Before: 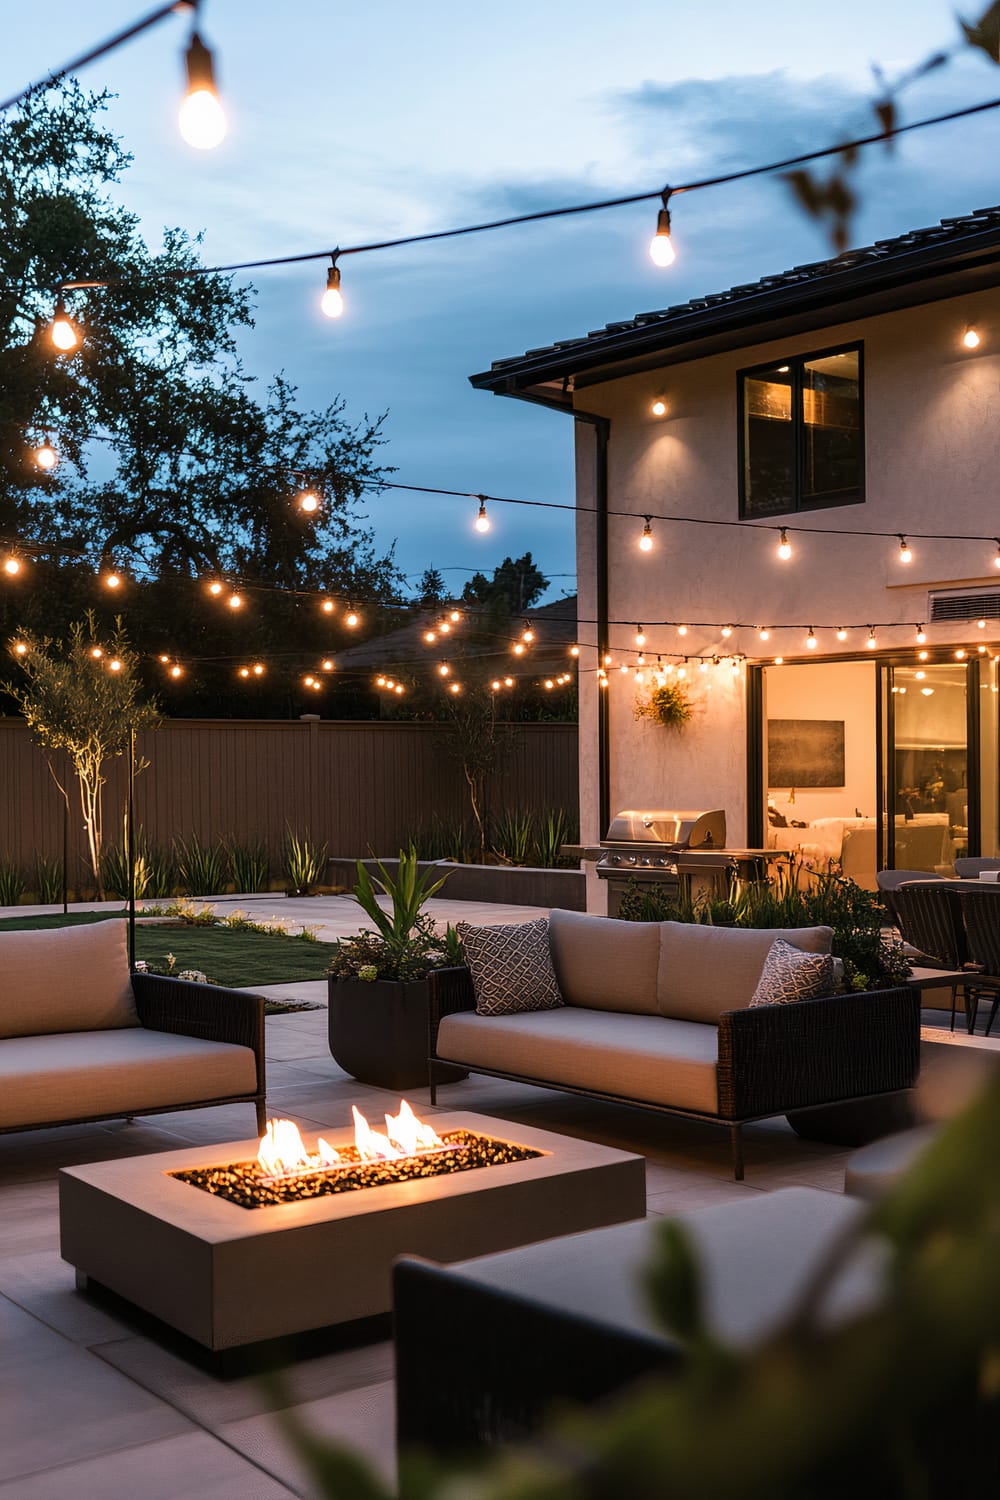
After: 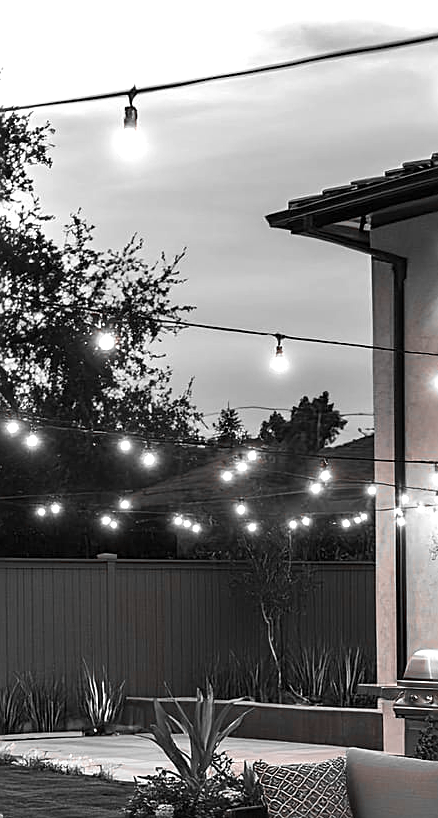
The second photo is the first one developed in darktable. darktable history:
crop: left 20.307%, top 10.754%, right 35.806%, bottom 34.703%
exposure: black level correction 0, exposure 0.701 EV, compensate highlight preservation false
color zones: curves: ch1 [(0, 0.006) (0.094, 0.285) (0.171, 0.001) (0.429, 0.001) (0.571, 0.003) (0.714, 0.004) (0.857, 0.004) (1, 0.006)], mix 33.98%
sharpen: on, module defaults
